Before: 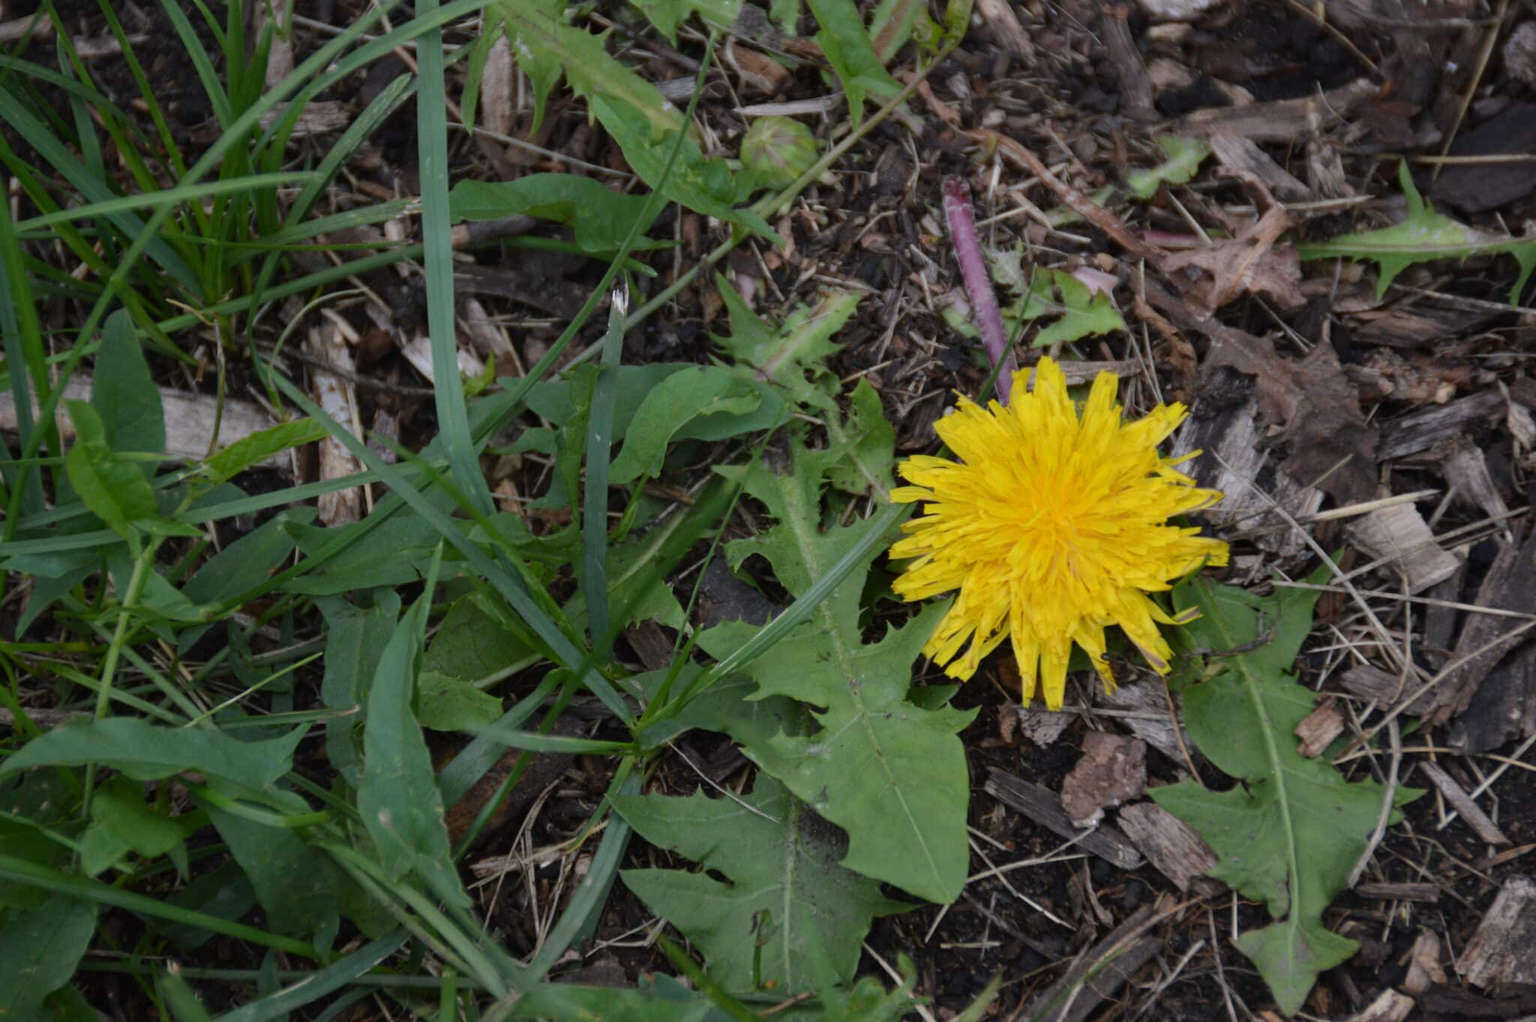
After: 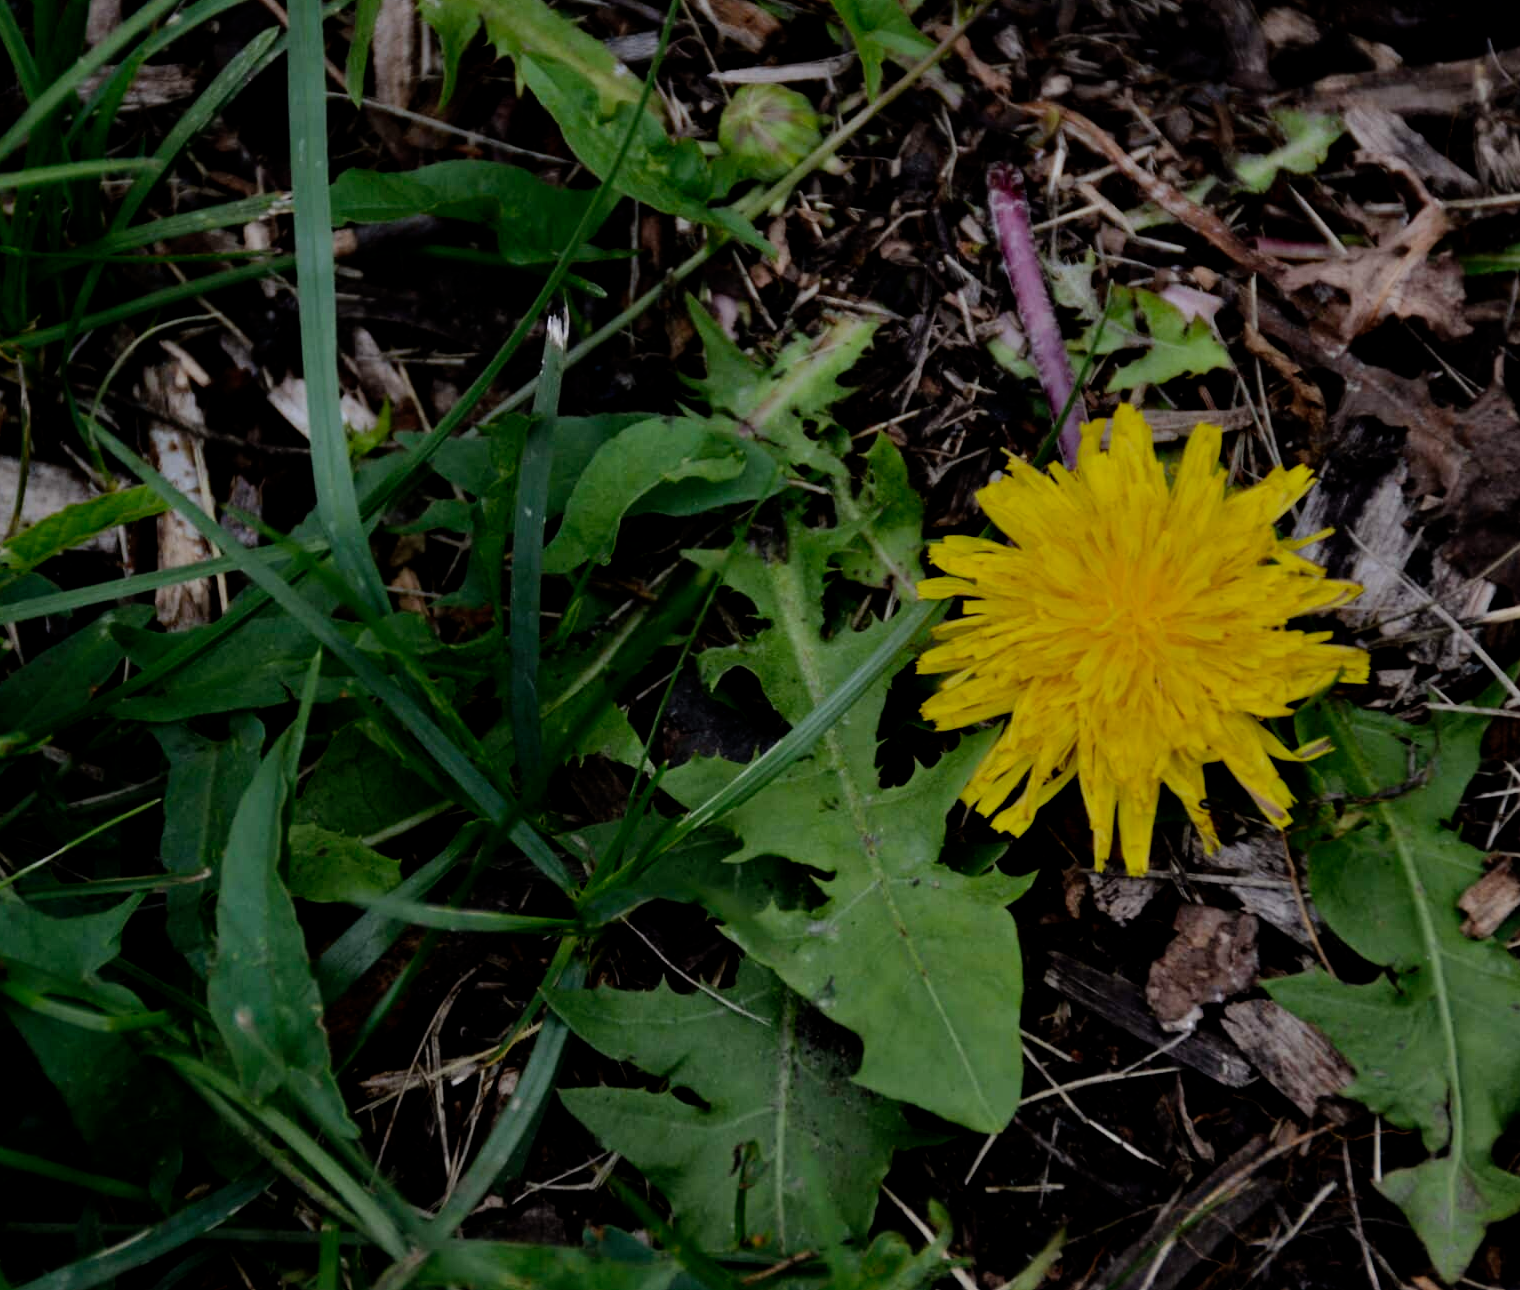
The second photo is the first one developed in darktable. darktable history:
color balance rgb: linear chroma grading › shadows -3%, linear chroma grading › highlights -4%
exposure: black level correction 0, exposure 1.2 EV, compensate exposure bias true, compensate highlight preservation false
crop and rotate: left 13.15%, top 5.251%, right 12.609%
shadows and highlights: shadows 24.5, highlights -78.15, soften with gaussian
tone equalizer: -8 EV -2 EV, -7 EV -2 EV, -6 EV -2 EV, -5 EV -2 EV, -4 EV -2 EV, -3 EV -2 EV, -2 EV -2 EV, -1 EV -1.63 EV, +0 EV -2 EV
filmic rgb: black relative exposure -6.3 EV, white relative exposure 2.8 EV, threshold 3 EV, target black luminance 0%, hardness 4.6, latitude 67.35%, contrast 1.292, shadows ↔ highlights balance -3.5%, preserve chrominance no, color science v4 (2020), contrast in shadows soft, enable highlight reconstruction true
